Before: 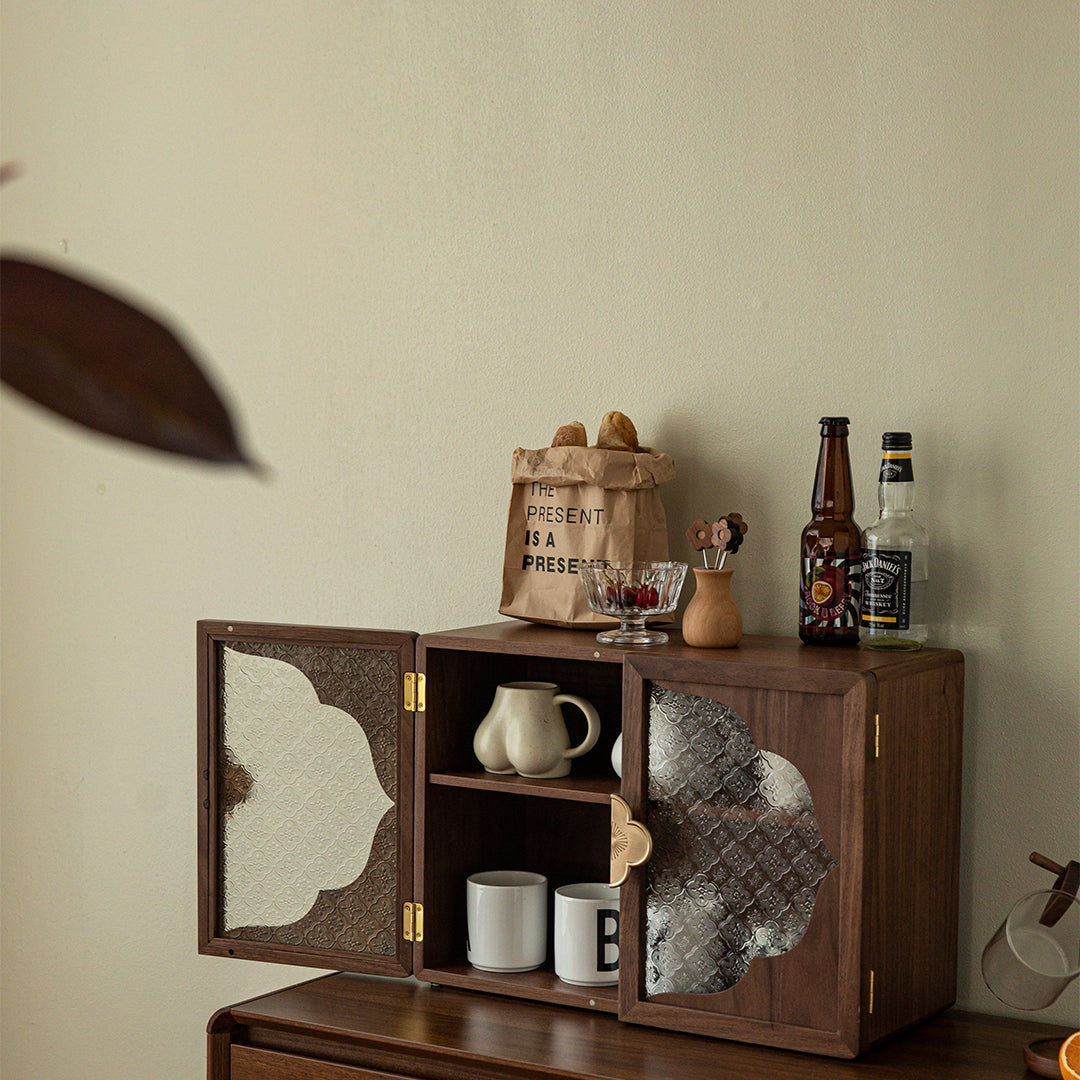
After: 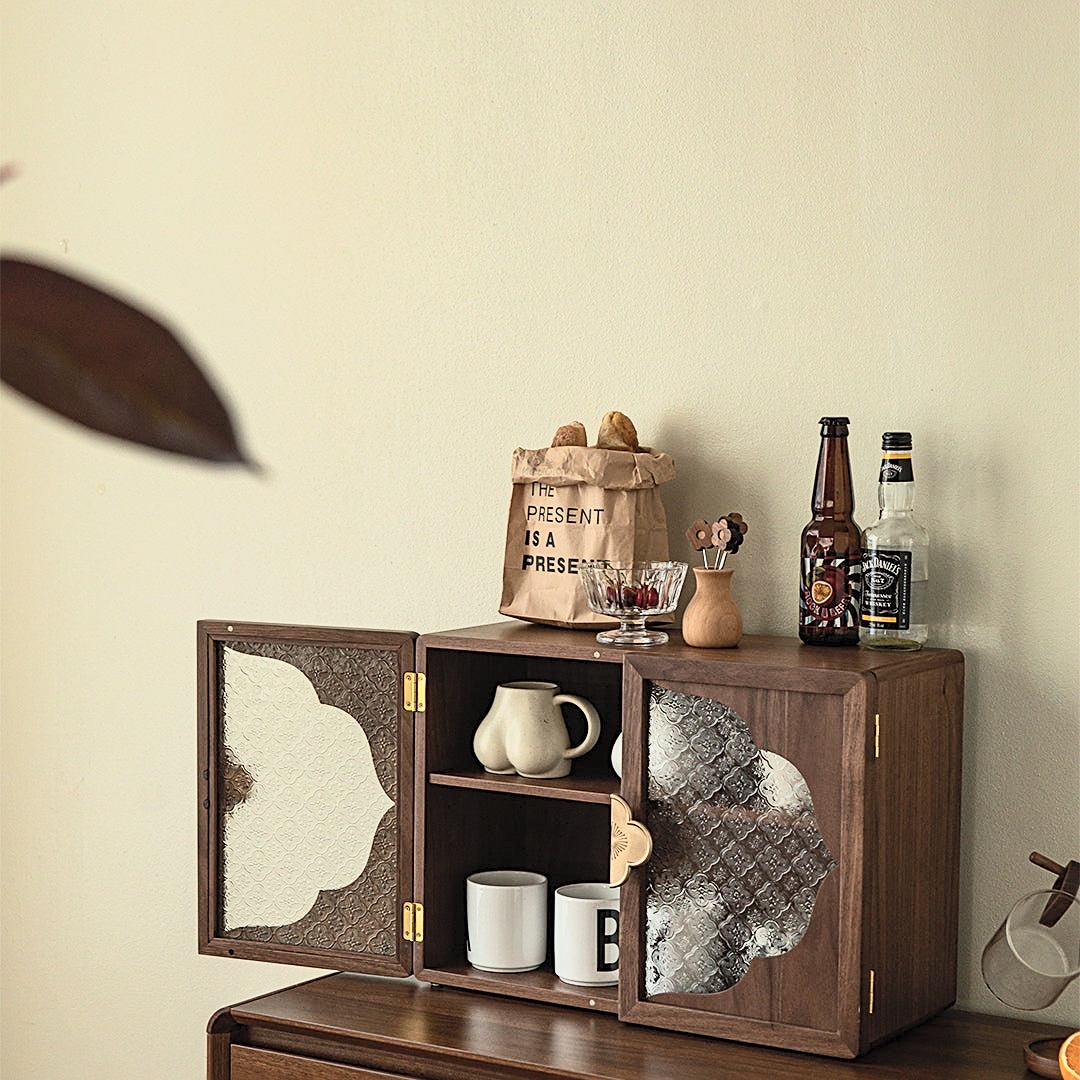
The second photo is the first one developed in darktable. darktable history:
contrast brightness saturation: contrast 0.385, brightness 0.526
sharpen: on, module defaults
shadows and highlights: shadows -20.2, white point adjustment -1.9, highlights -35.17
color correction: highlights b* 0.035, saturation 0.98
